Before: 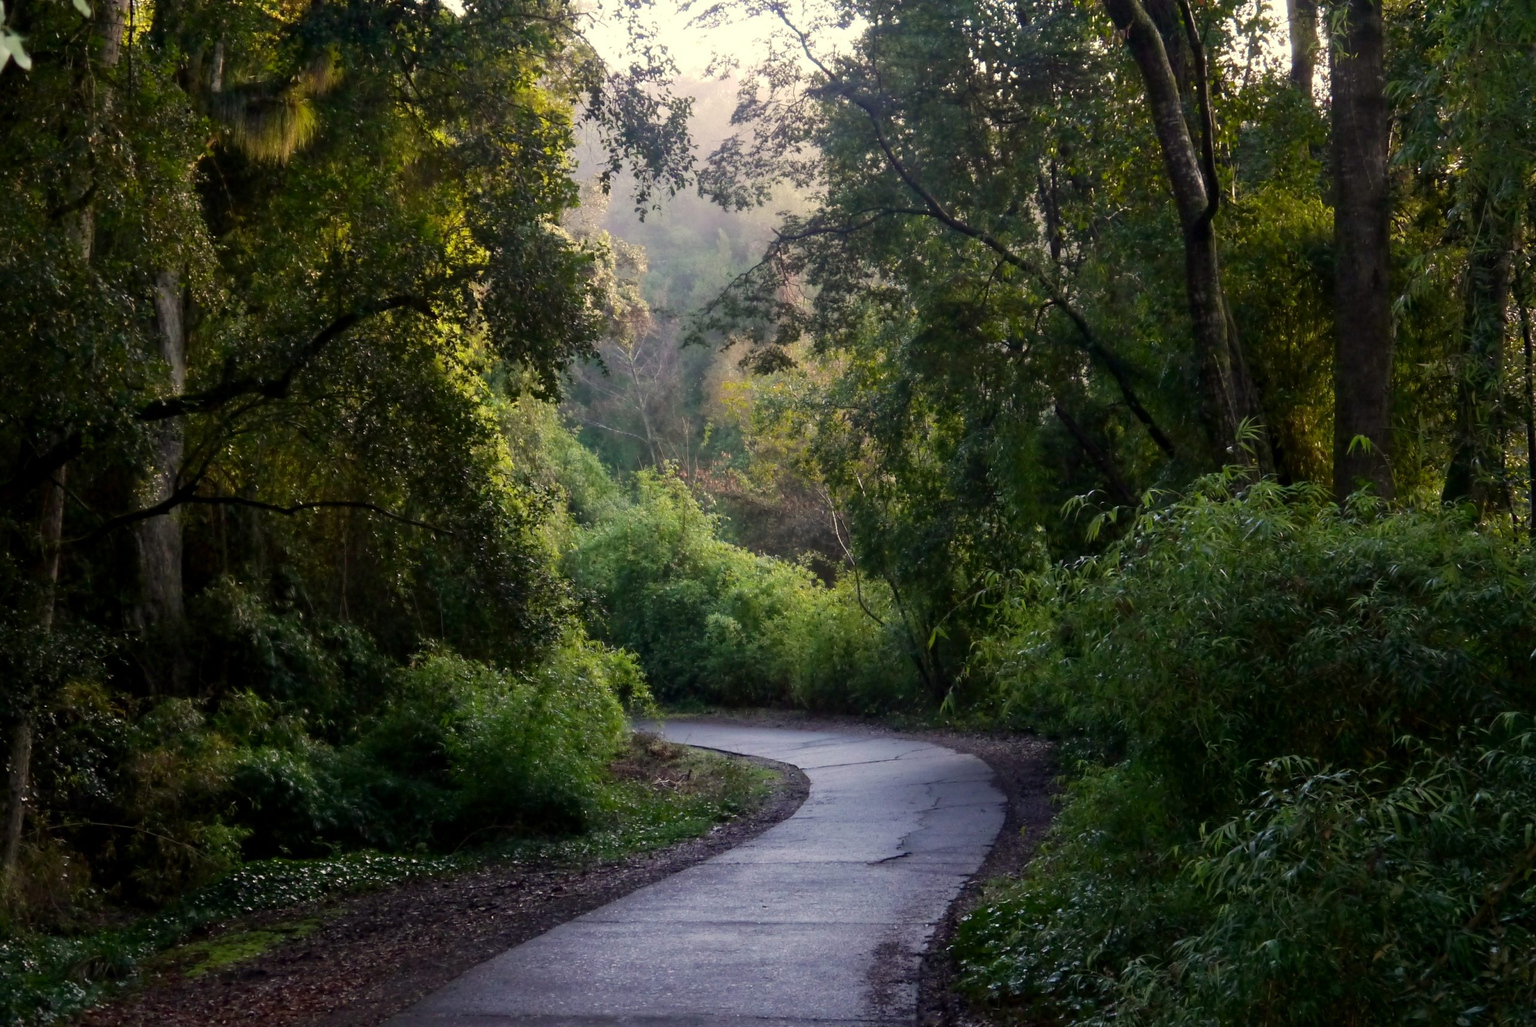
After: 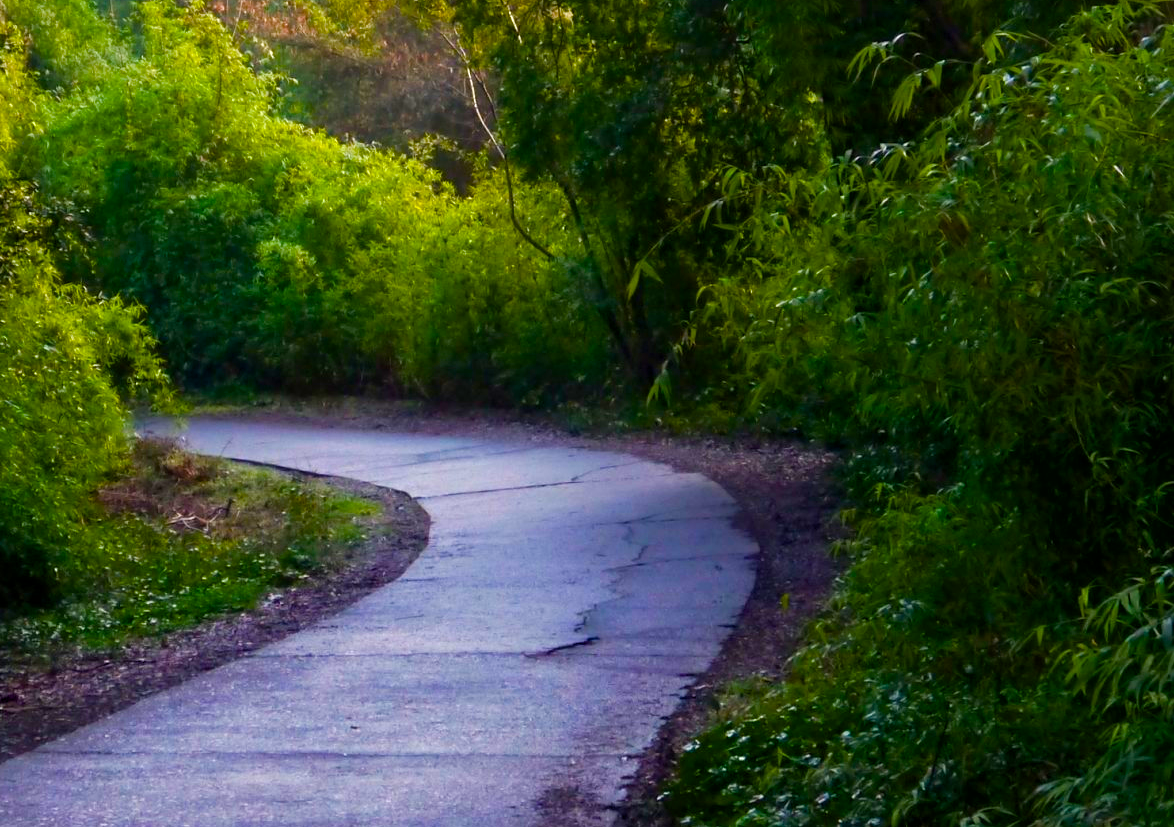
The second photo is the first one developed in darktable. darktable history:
color balance rgb: linear chroma grading › shadows 10%, linear chroma grading › highlights 10%, linear chroma grading › global chroma 15%, linear chroma grading › mid-tones 15%, perceptual saturation grading › global saturation 40%, perceptual saturation grading › highlights -25%, perceptual saturation grading › mid-tones 35%, perceptual saturation grading › shadows 35%, perceptual brilliance grading › global brilliance 11.29%, global vibrance 11.29%
crop: left 35.976%, top 45.819%, right 18.162%, bottom 5.807%
